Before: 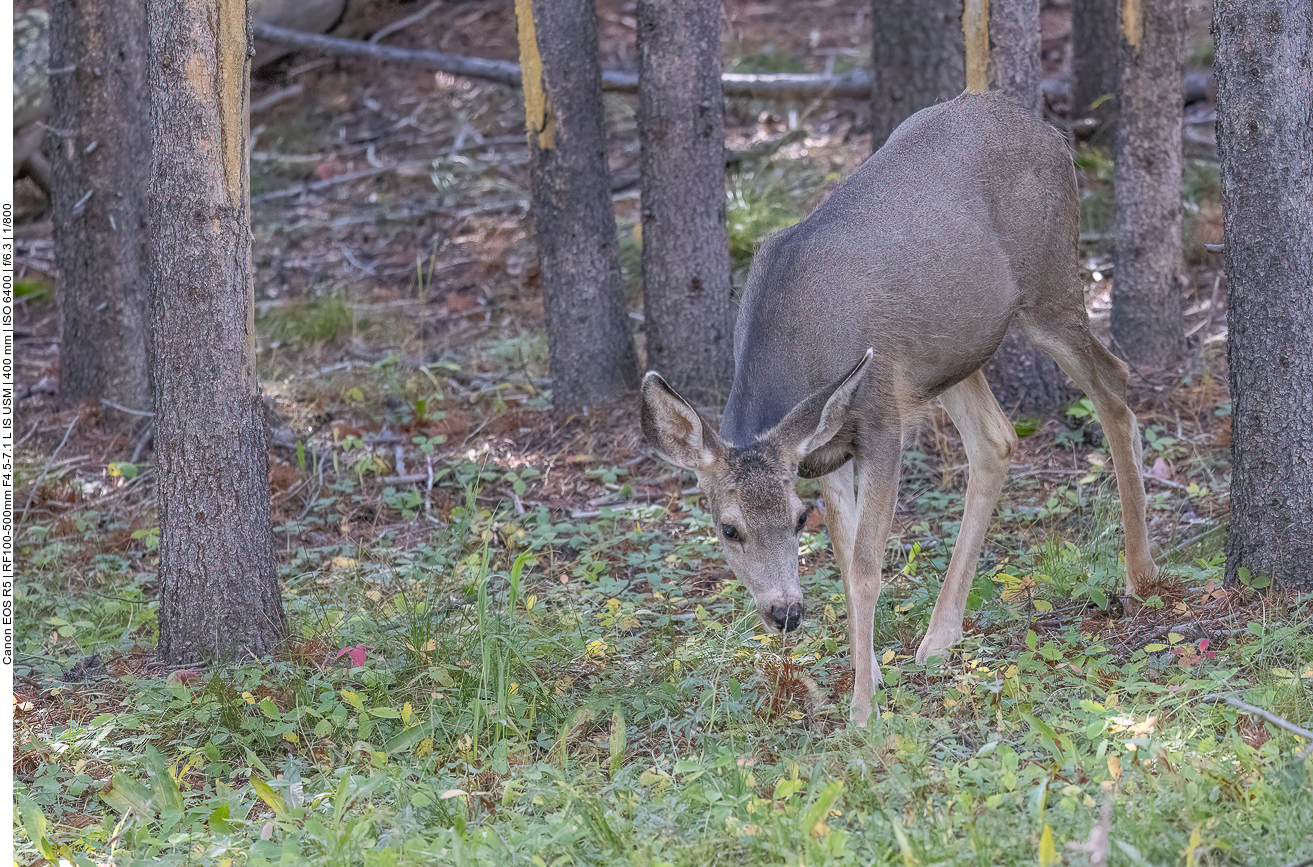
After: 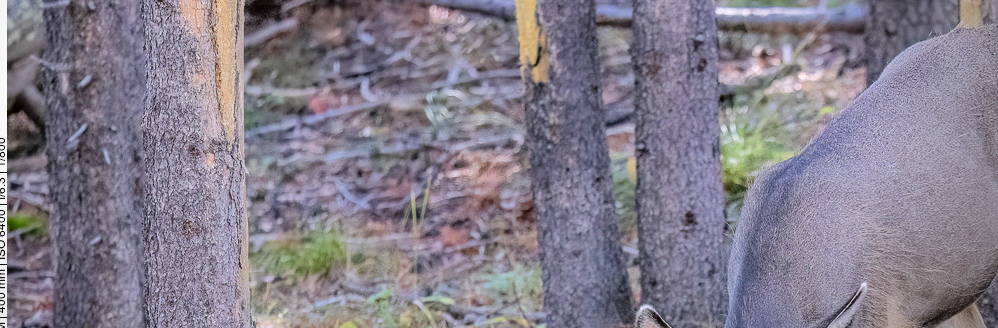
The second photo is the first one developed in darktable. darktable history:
tone equalizer: -7 EV 0.162 EV, -6 EV 0.579 EV, -5 EV 1.18 EV, -4 EV 1.36 EV, -3 EV 1.12 EV, -2 EV 0.6 EV, -1 EV 0.161 EV, edges refinement/feathering 500, mask exposure compensation -1.57 EV, preserve details no
crop: left 0.507%, top 7.644%, right 23.454%, bottom 54.472%
vignetting: brightness -0.575, center (-0.065, -0.31)
contrast brightness saturation: brightness -0.2, saturation 0.082
